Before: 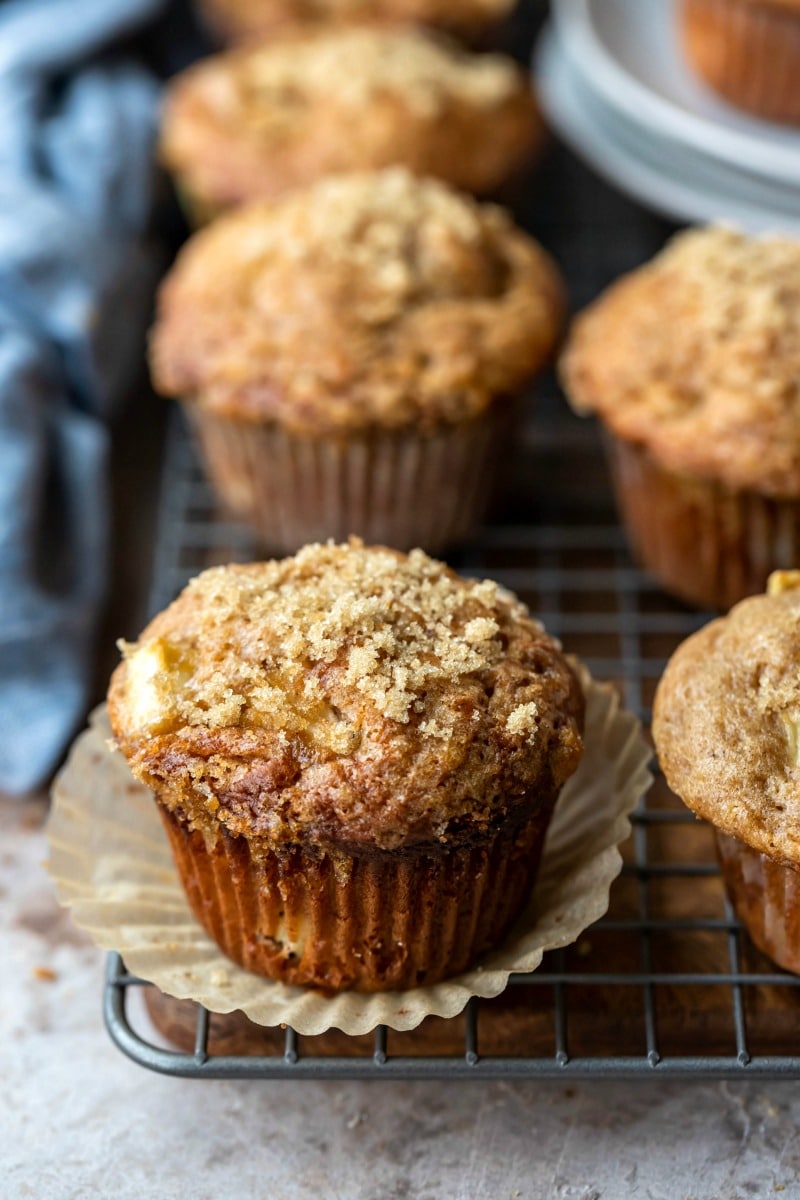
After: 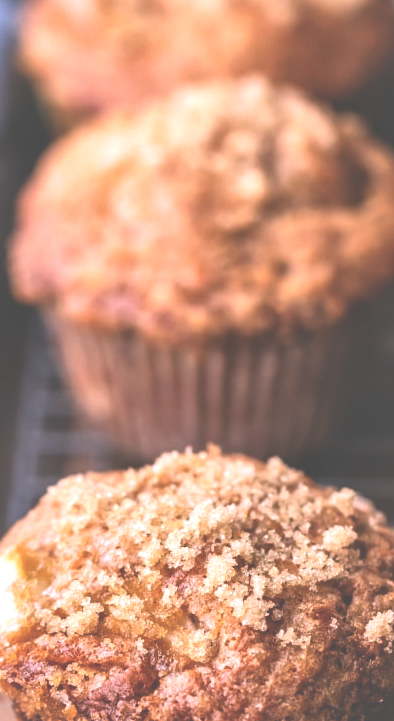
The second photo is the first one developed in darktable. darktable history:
crop: left 17.835%, top 7.675%, right 32.881%, bottom 32.213%
exposure: black level correction -0.087, compensate highlight preservation false
white balance: red 1.188, blue 1.11
local contrast: mode bilateral grid, contrast 20, coarseness 50, detail 148%, midtone range 0.2
